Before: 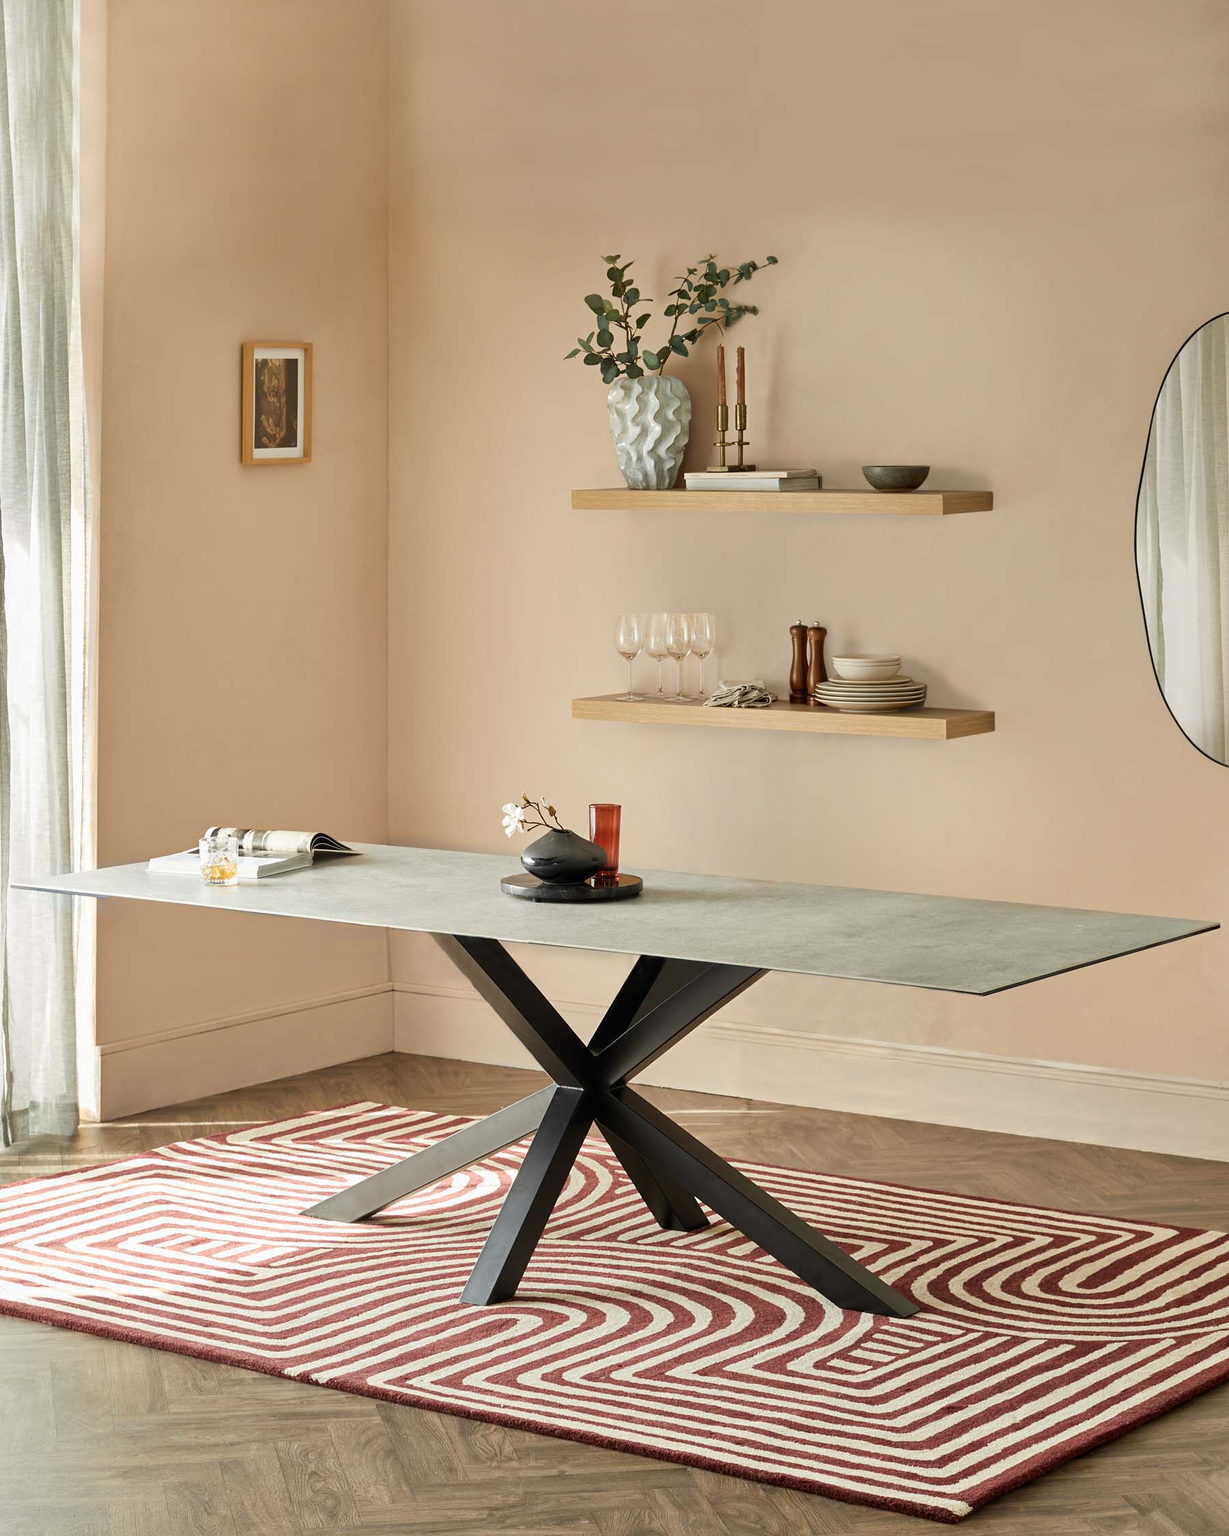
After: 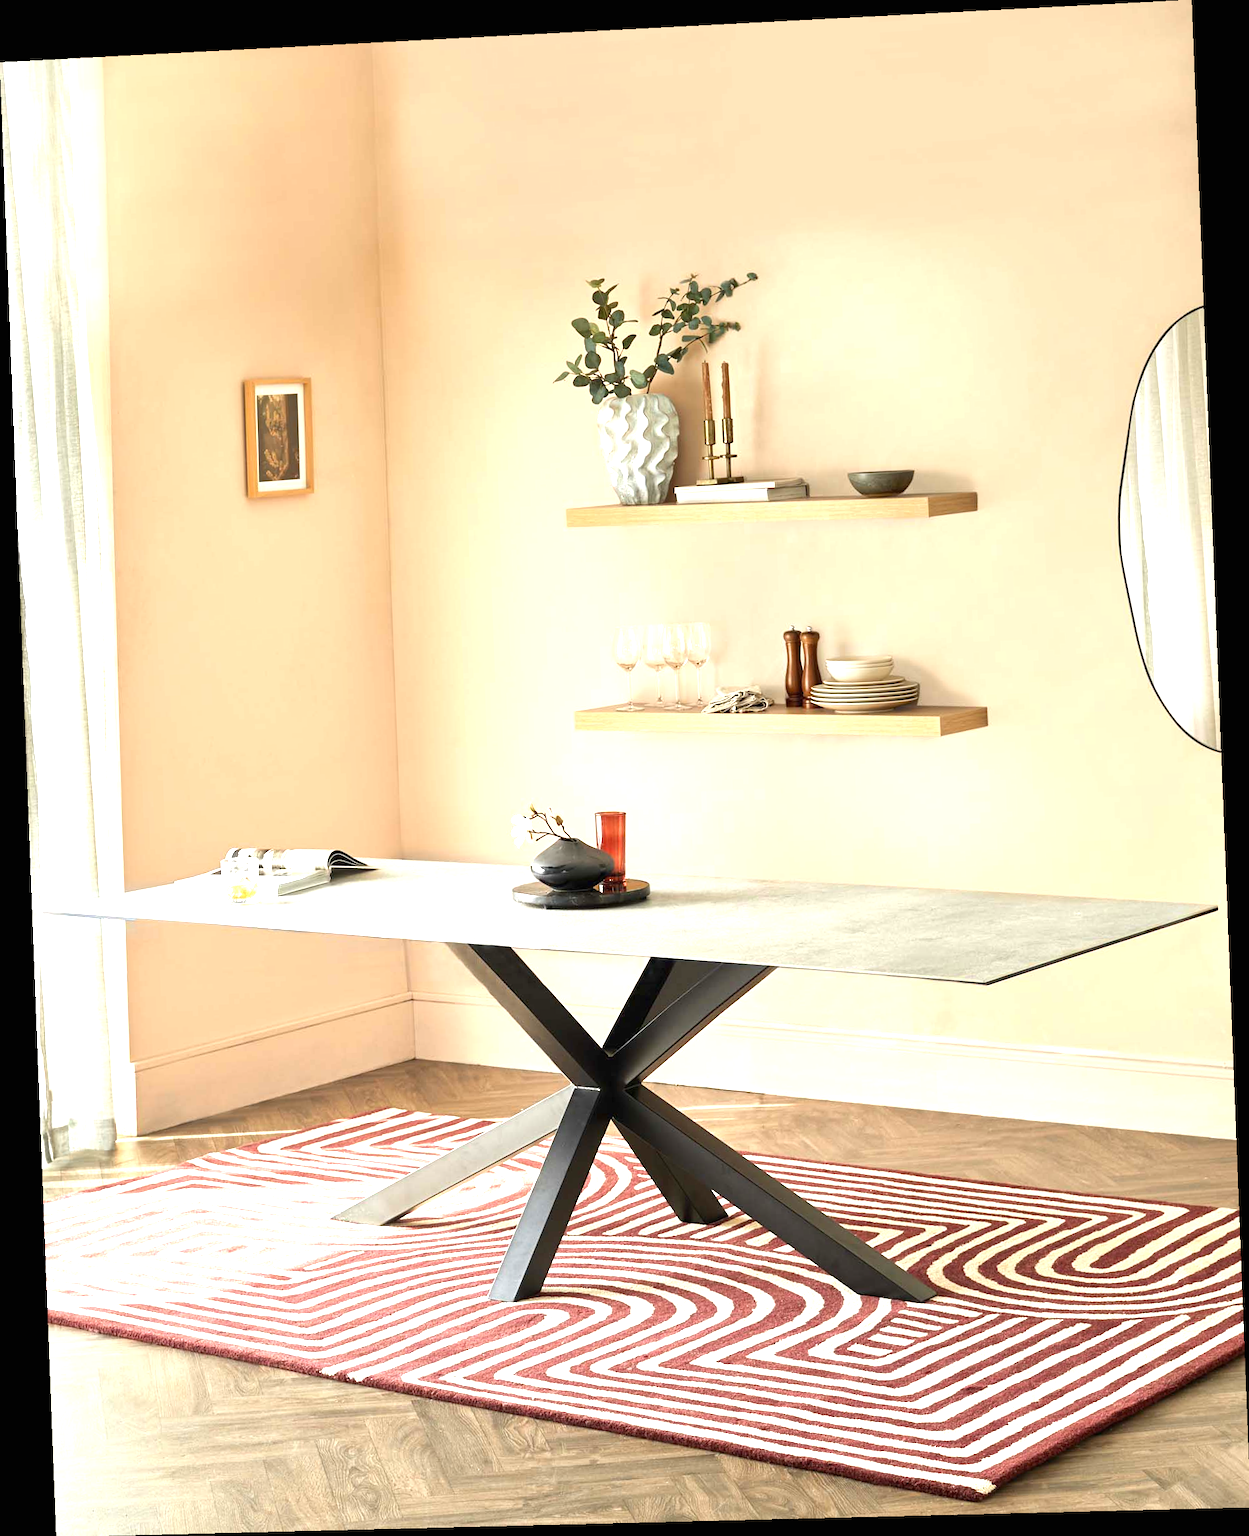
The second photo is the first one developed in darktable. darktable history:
rotate and perspective: rotation -2.22°, lens shift (horizontal) -0.022, automatic cropping off
exposure: black level correction 0, exposure 1.2 EV, compensate exposure bias true, compensate highlight preservation false
